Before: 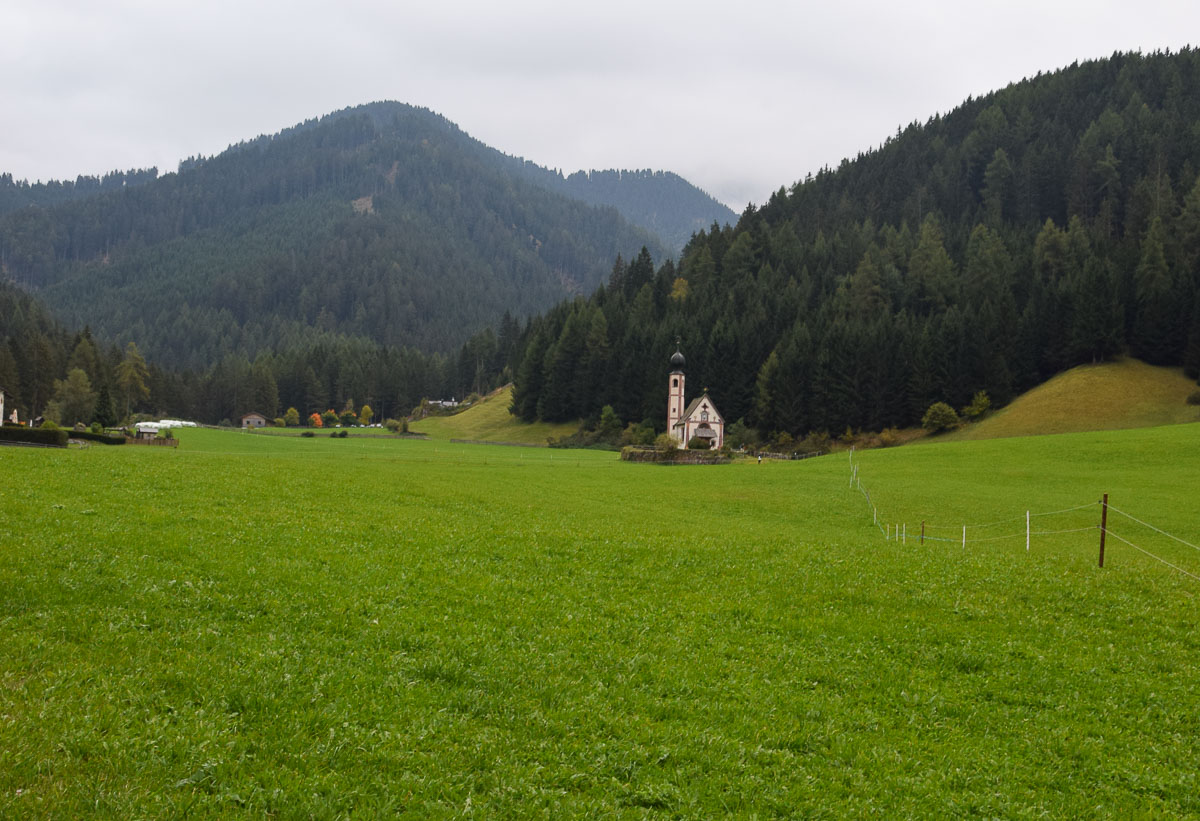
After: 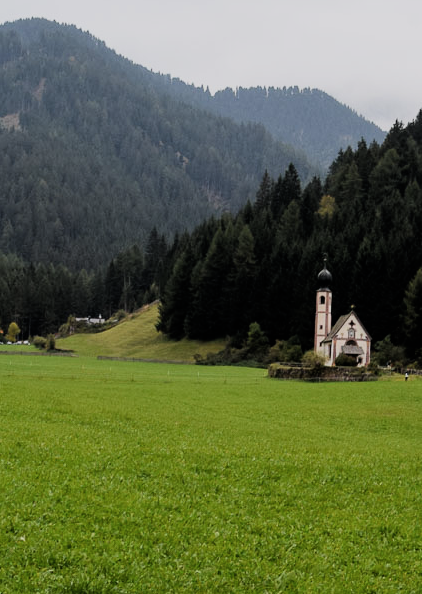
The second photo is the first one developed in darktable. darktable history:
contrast brightness saturation: saturation -0.05
crop and rotate: left 29.476%, top 10.214%, right 35.32%, bottom 17.333%
filmic rgb: black relative exposure -5 EV, hardness 2.88, contrast 1.3, highlights saturation mix -30%
